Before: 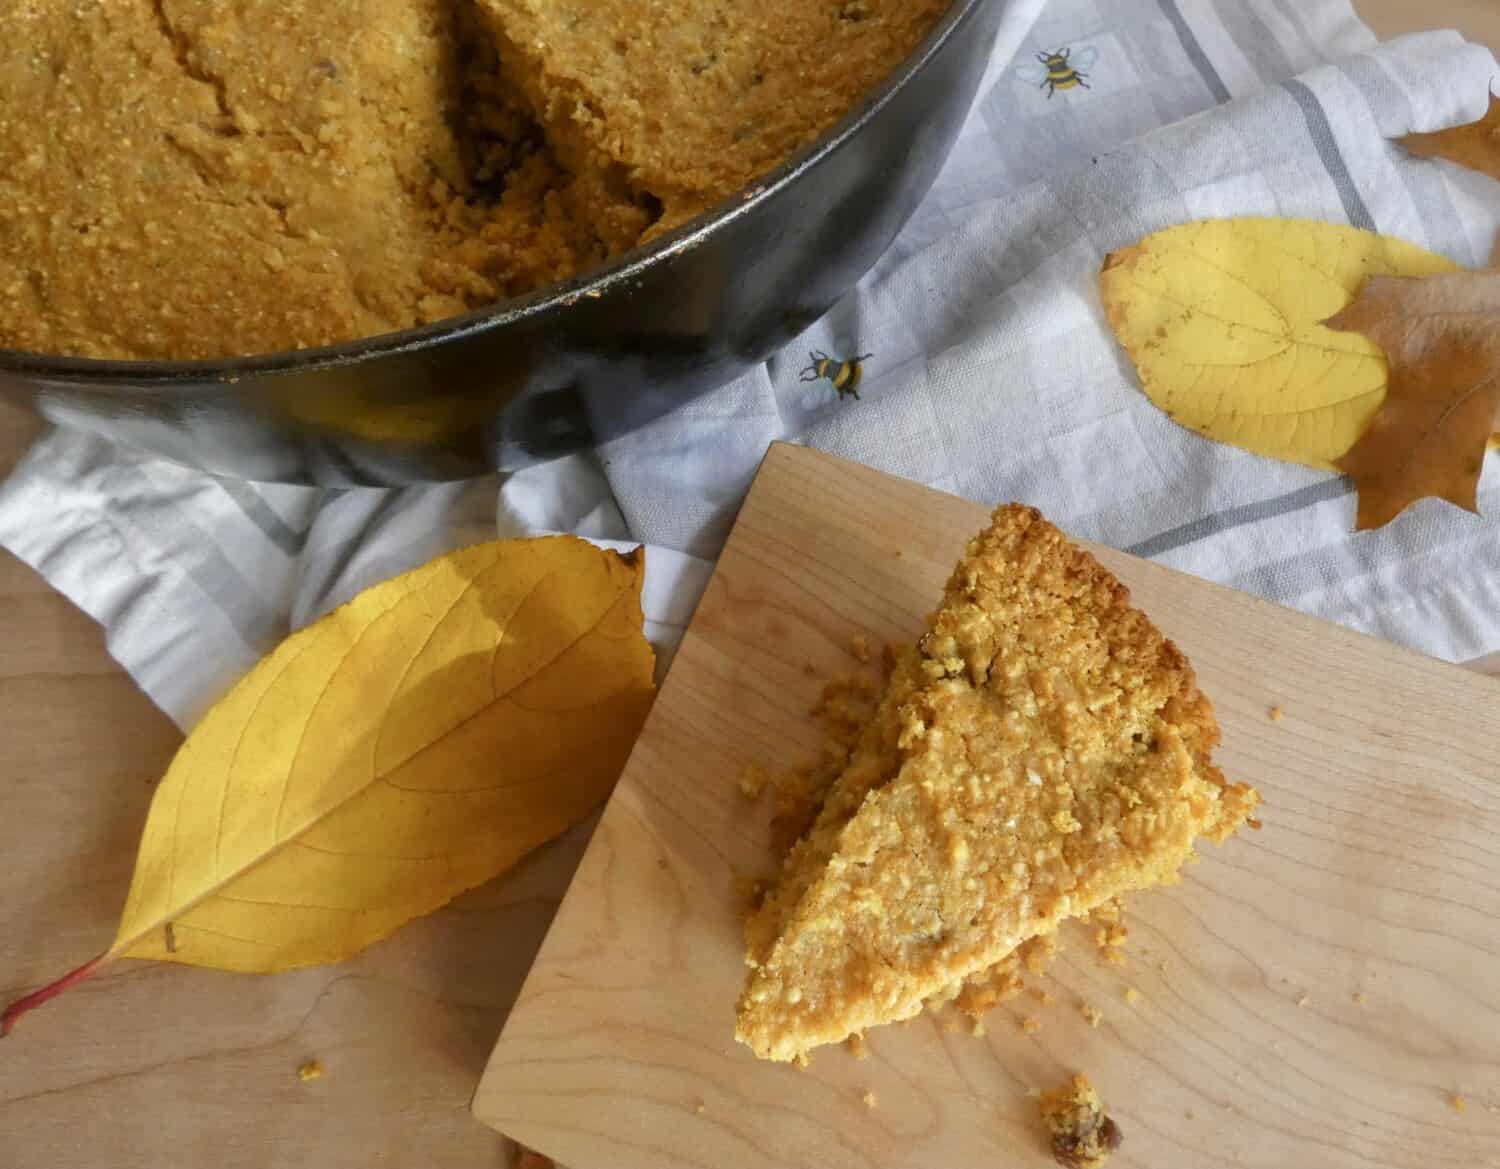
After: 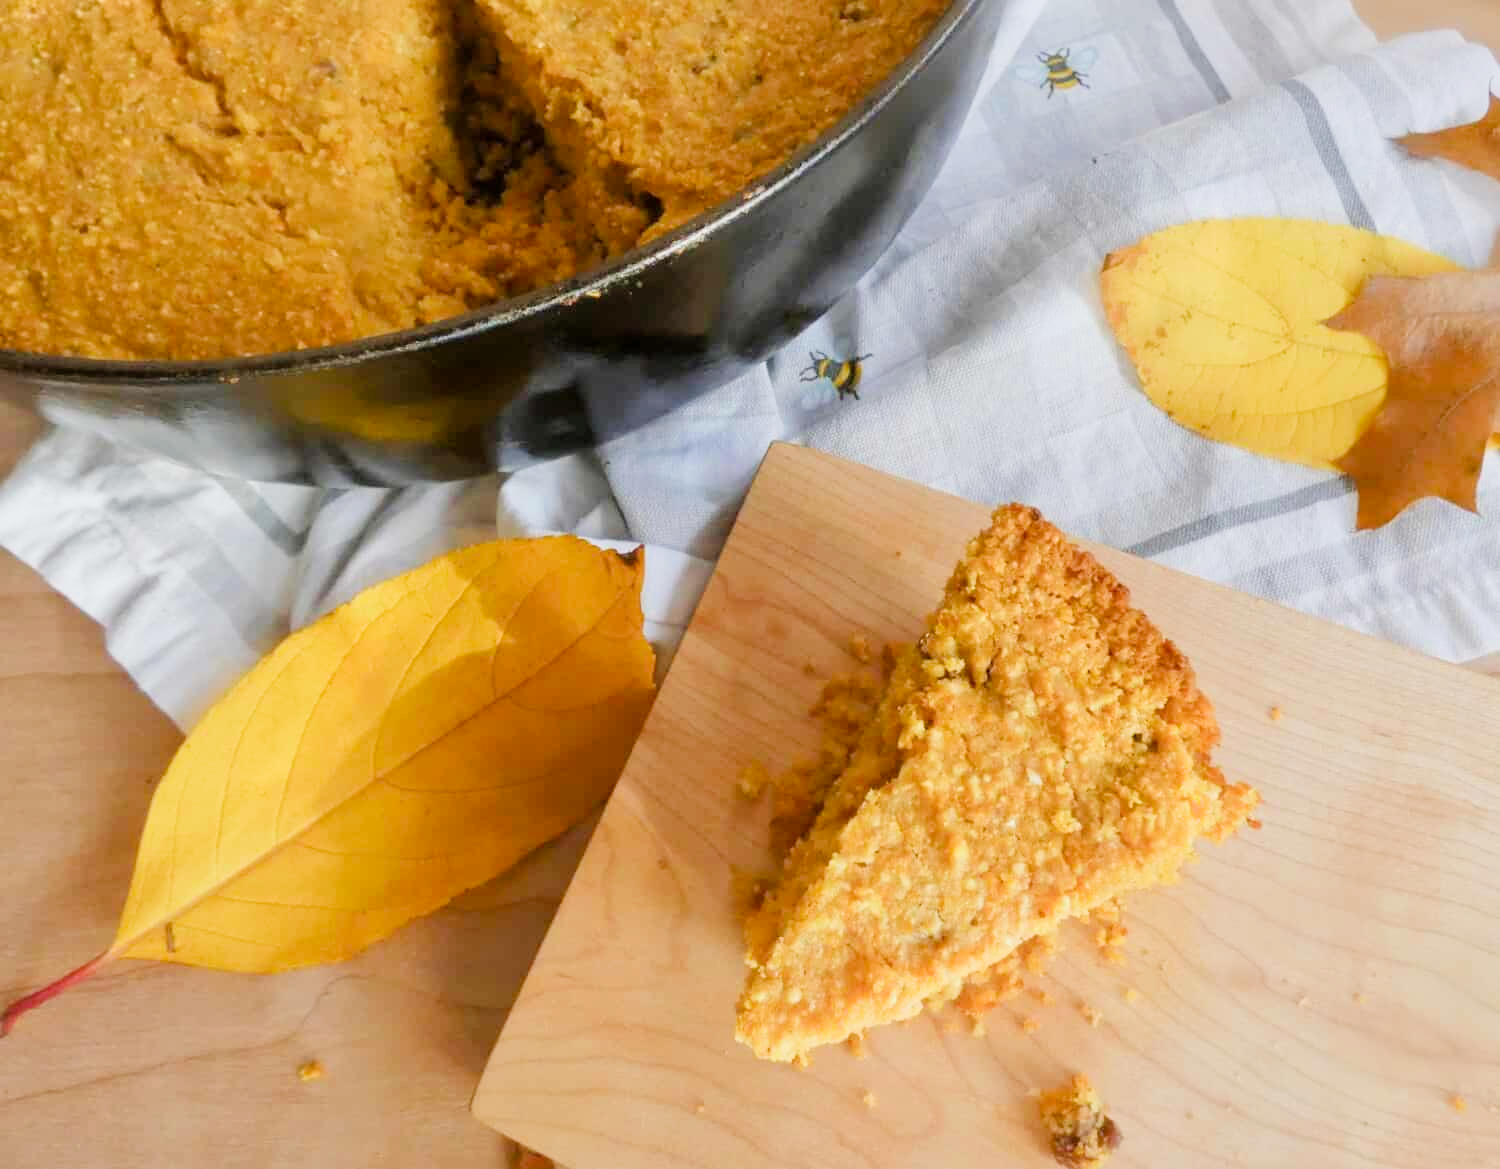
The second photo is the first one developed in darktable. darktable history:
filmic rgb: black relative exposure -7.65 EV, white relative exposure 4.56 EV, hardness 3.61
exposure: black level correction 0, exposure 1.1 EV, compensate highlight preservation false
